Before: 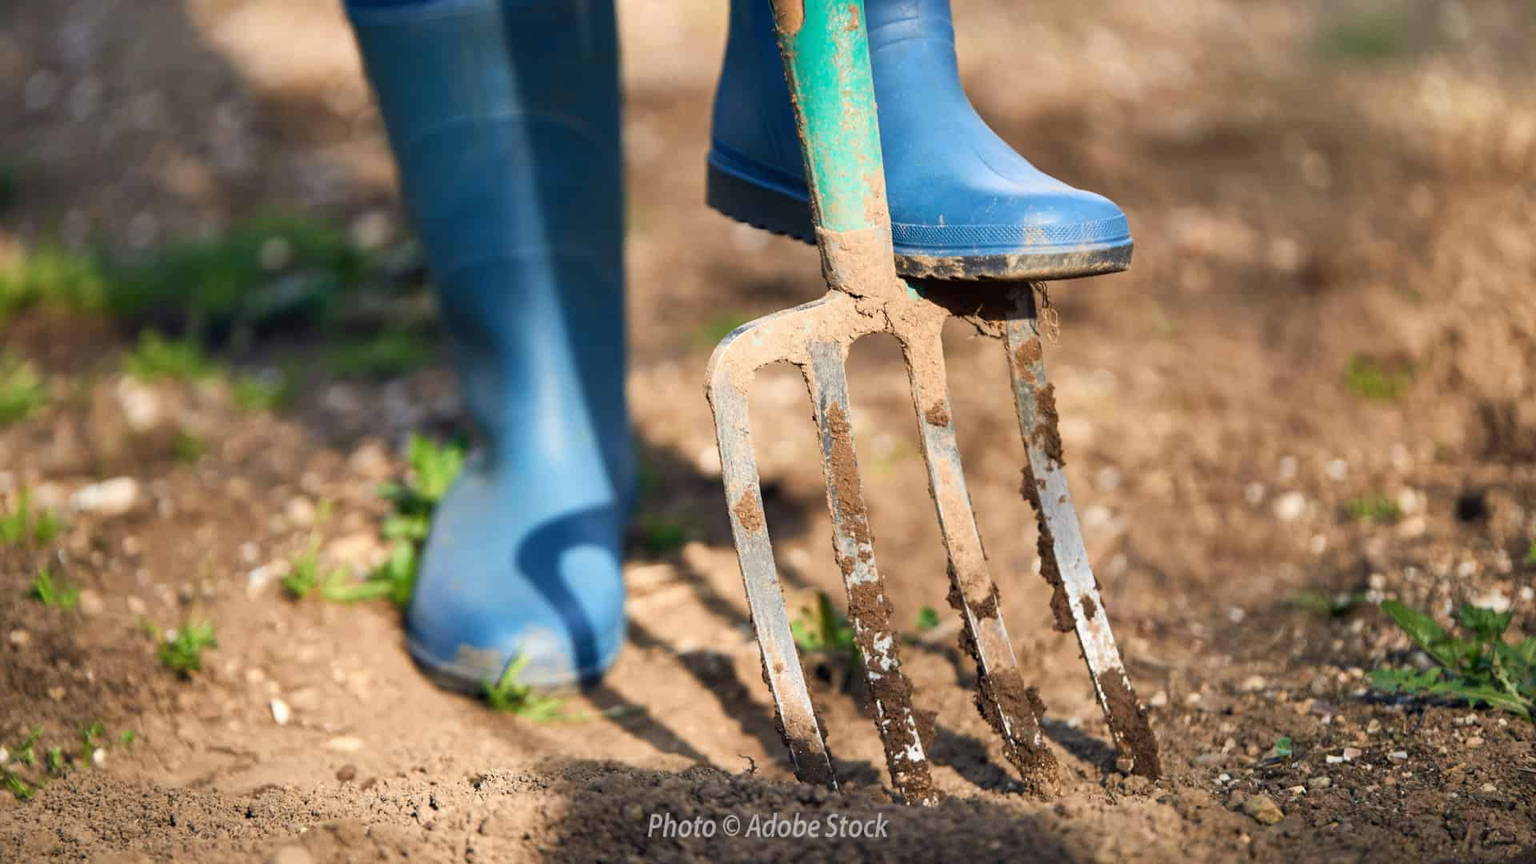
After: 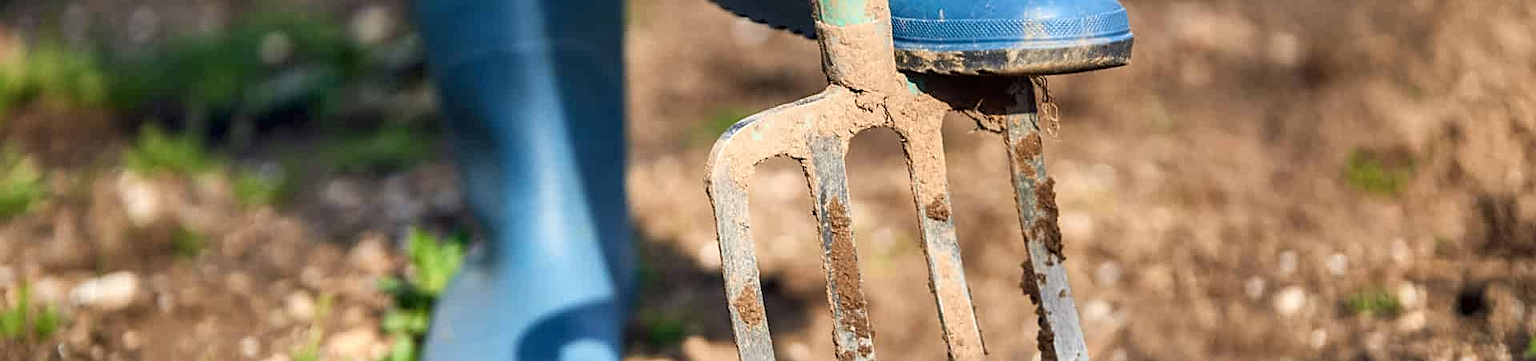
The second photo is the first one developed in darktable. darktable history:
local contrast: on, module defaults
crop and rotate: top 23.84%, bottom 34.294%
sharpen: on, module defaults
